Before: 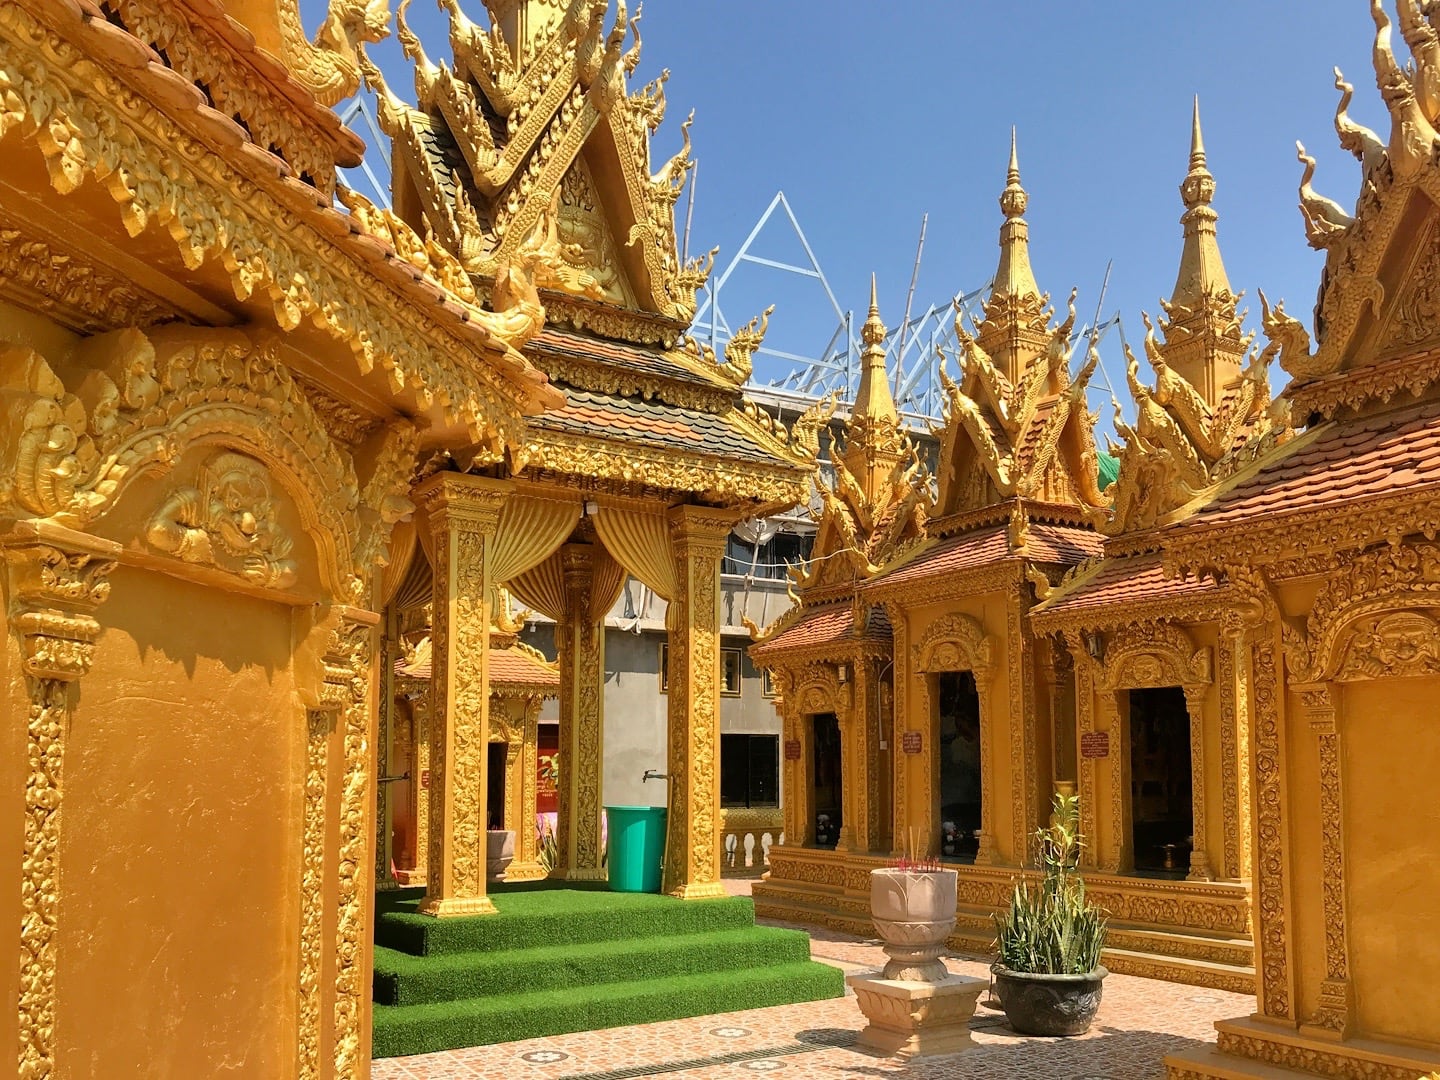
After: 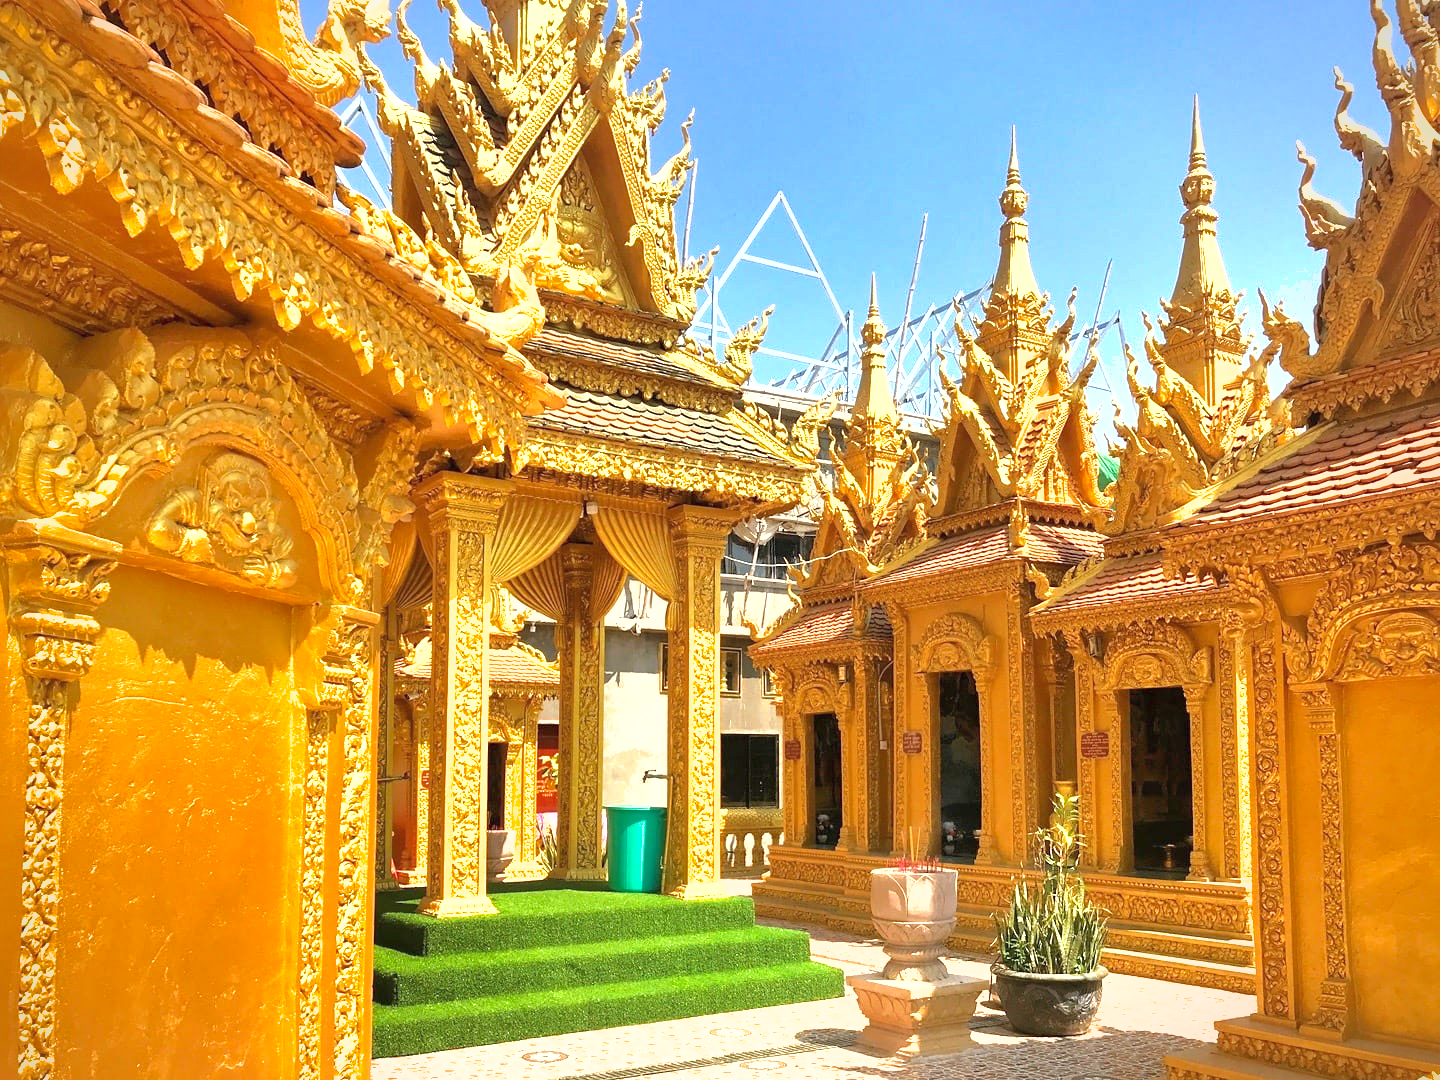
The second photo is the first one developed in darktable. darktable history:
exposure: black level correction 0, exposure 1.199 EV, compensate highlight preservation false
vignetting: fall-off radius 60.9%, saturation -0.03
shadows and highlights: on, module defaults
